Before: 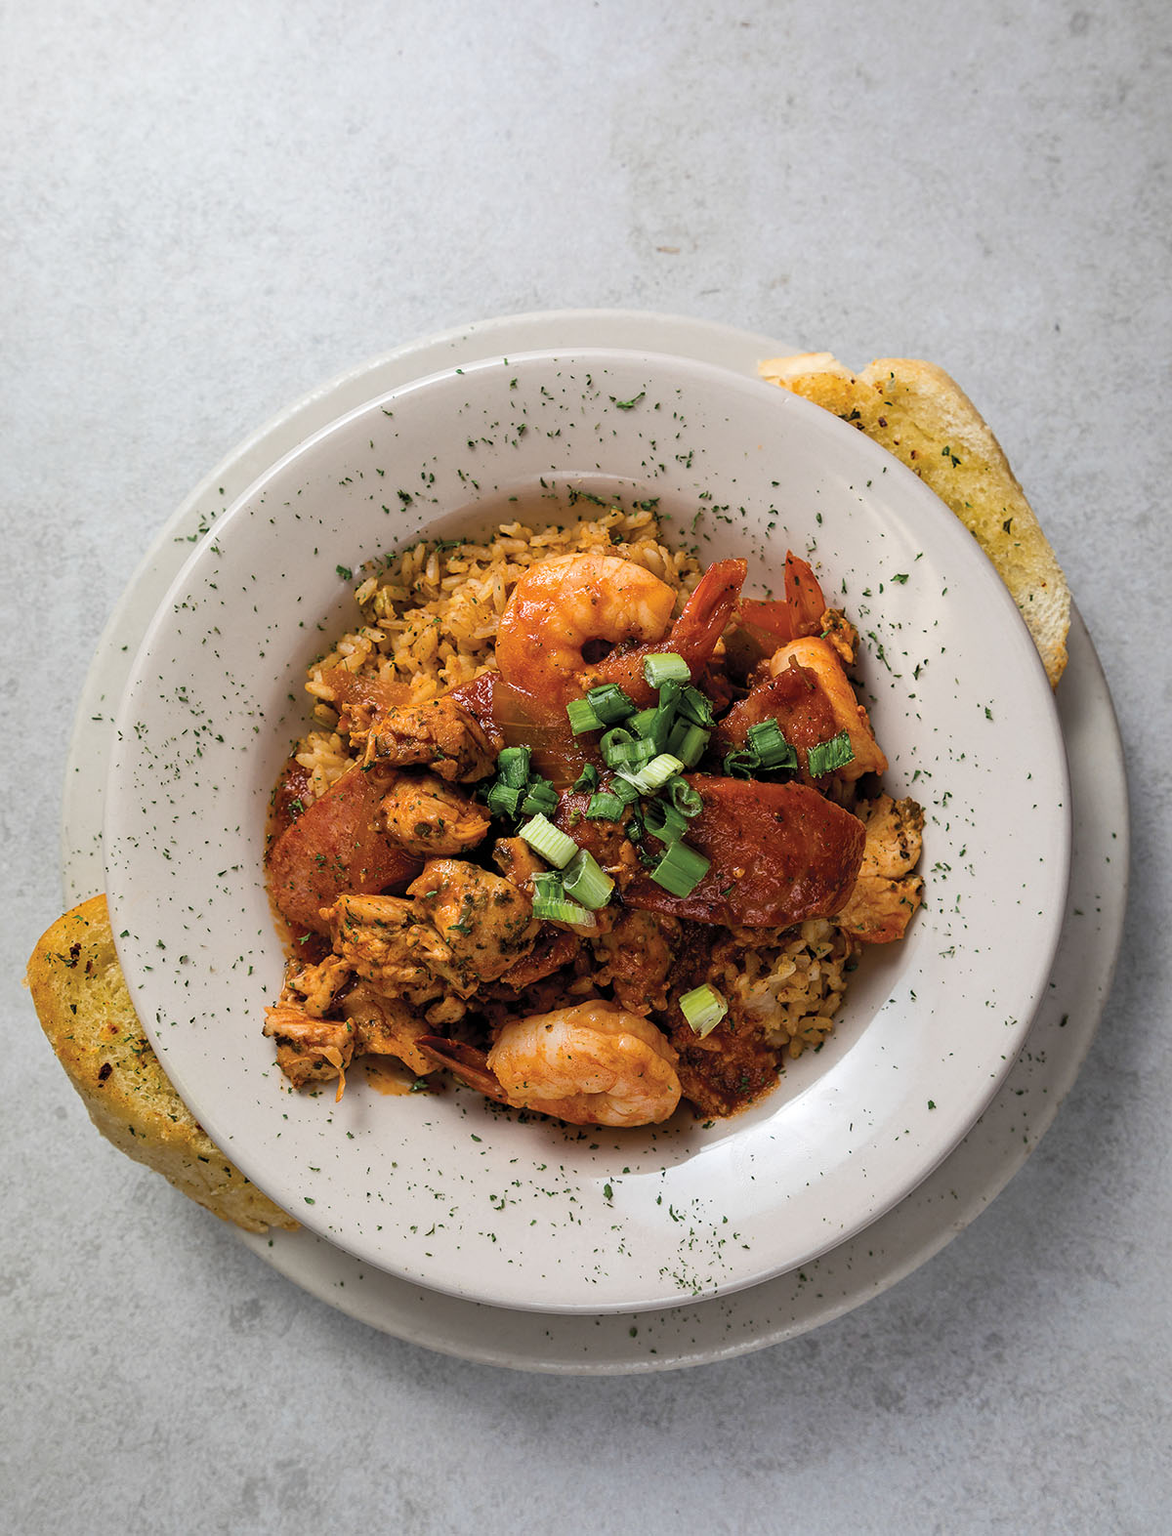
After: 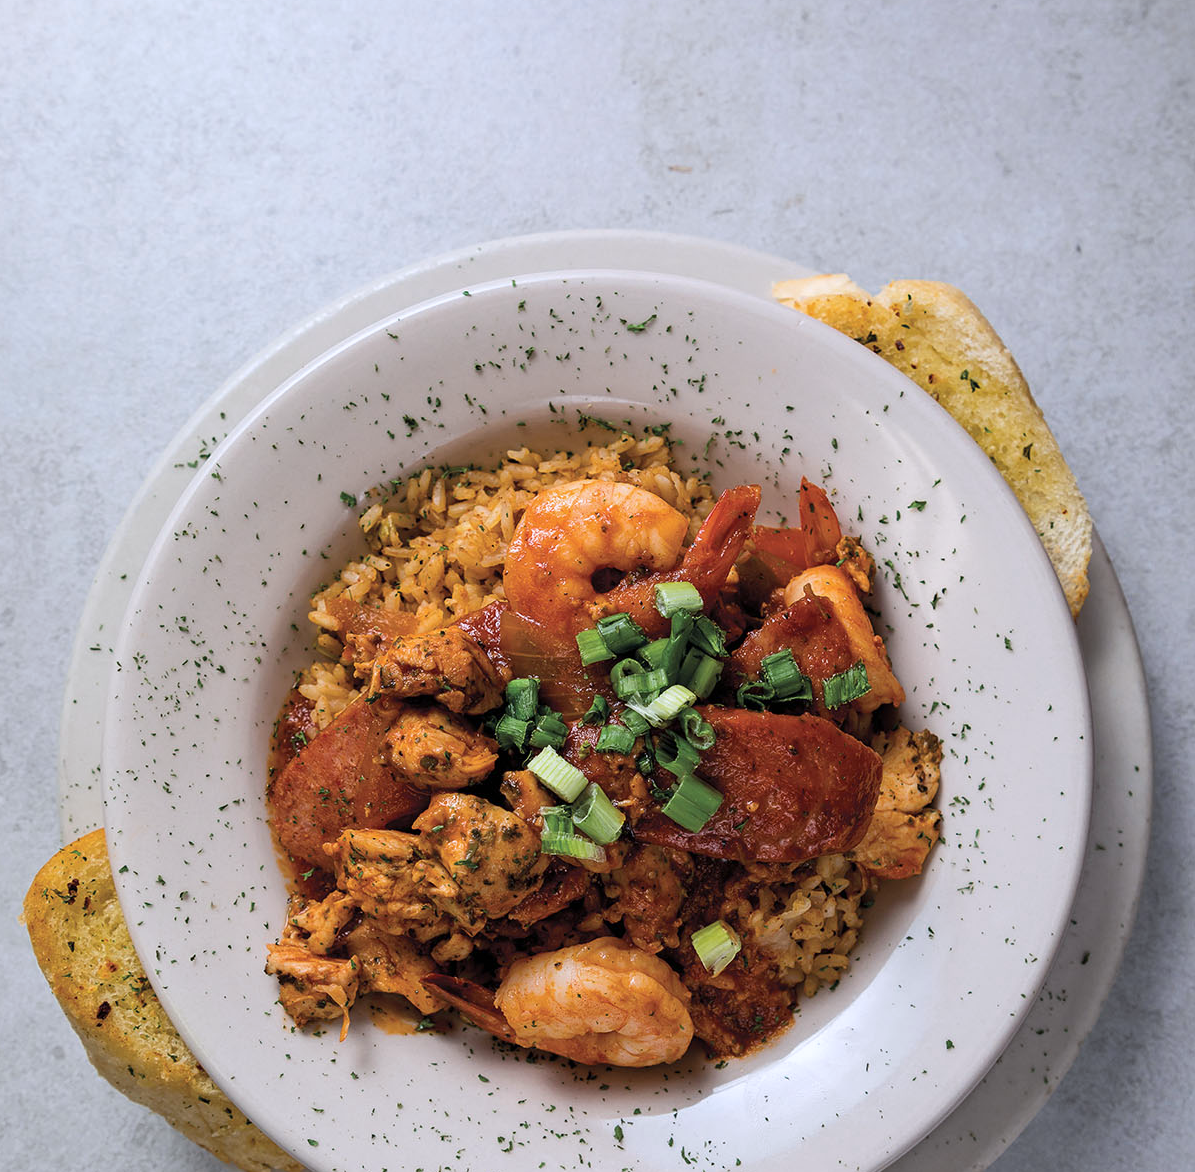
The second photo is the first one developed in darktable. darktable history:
color zones: curves: ch0 [(0, 0.5) (0.143, 0.5) (0.286, 0.5) (0.429, 0.5) (0.62, 0.489) (0.714, 0.445) (0.844, 0.496) (1, 0.5)]; ch1 [(0, 0.5) (0.143, 0.5) (0.286, 0.5) (0.429, 0.5) (0.571, 0.5) (0.714, 0.523) (0.857, 0.5) (1, 0.5)]
color calibration: illuminant as shot in camera, x 0.358, y 0.373, temperature 4628.91 K
crop: left 0.344%, top 5.55%, bottom 19.912%
